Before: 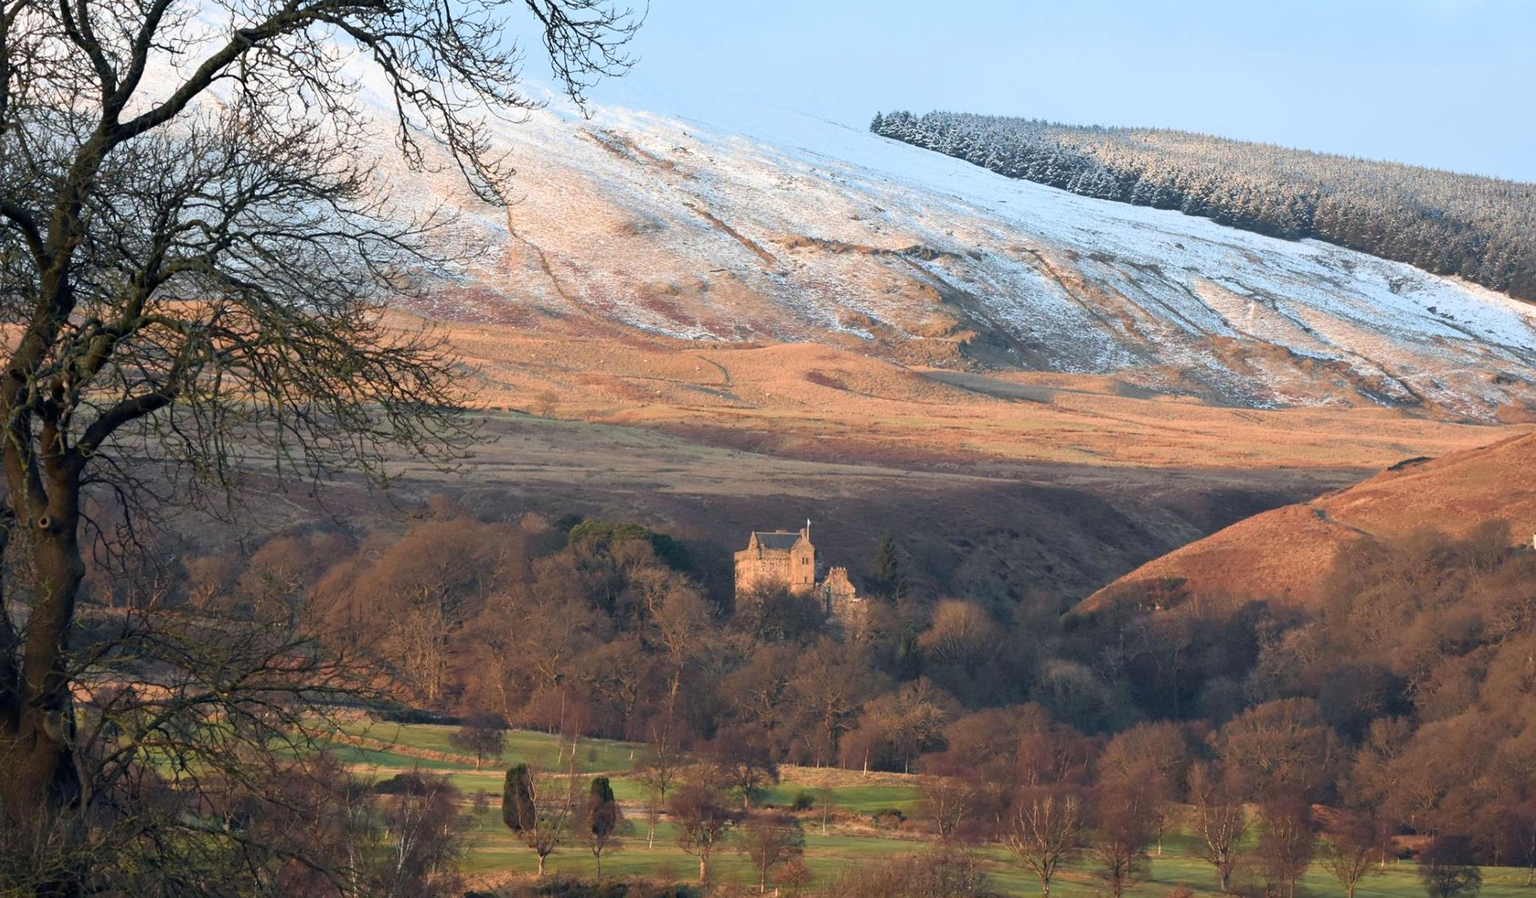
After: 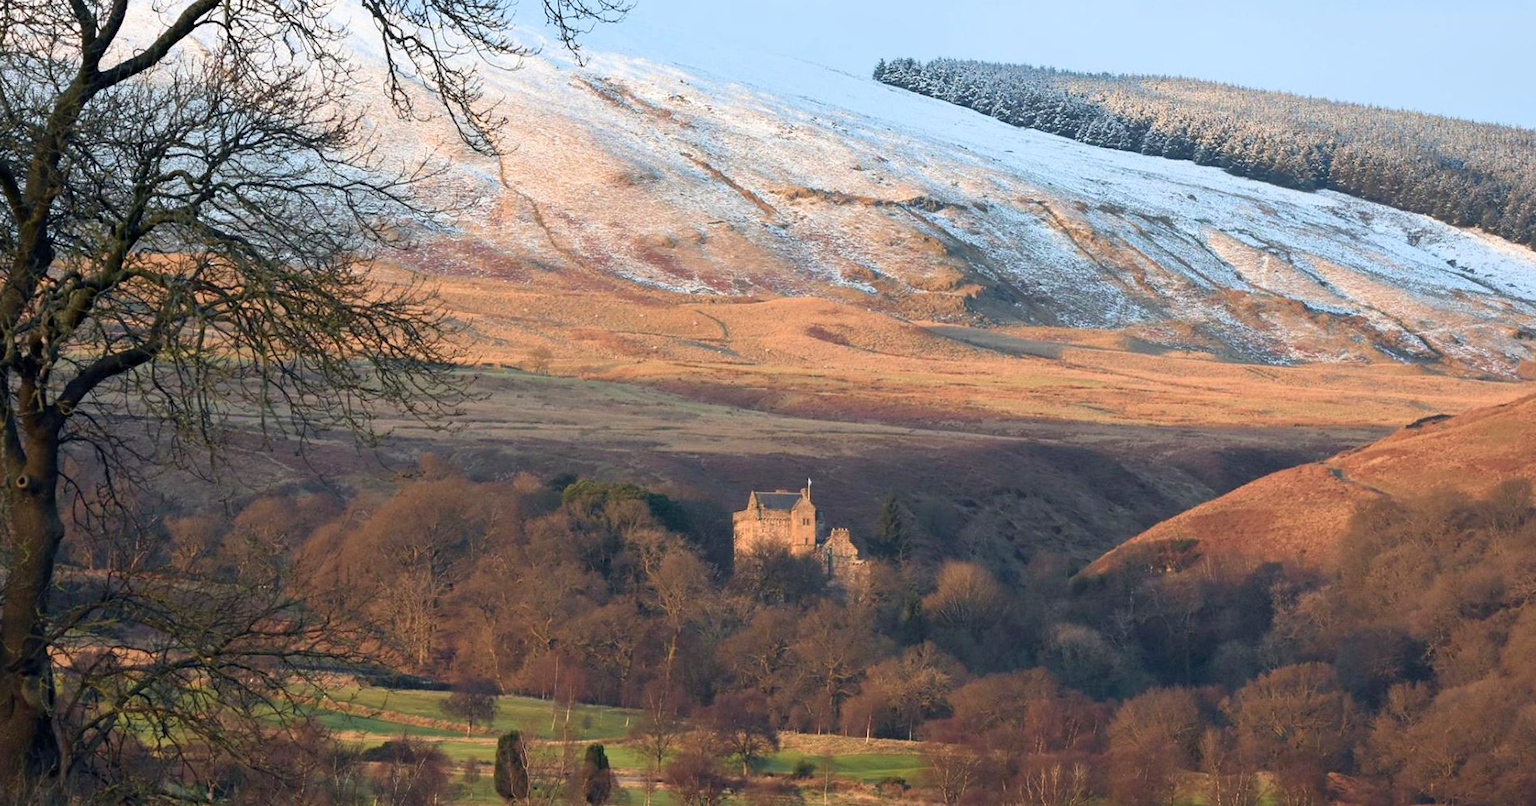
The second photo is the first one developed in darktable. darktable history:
crop: left 1.507%, top 6.147%, right 1.379%, bottom 6.637%
velvia: strength 17%
